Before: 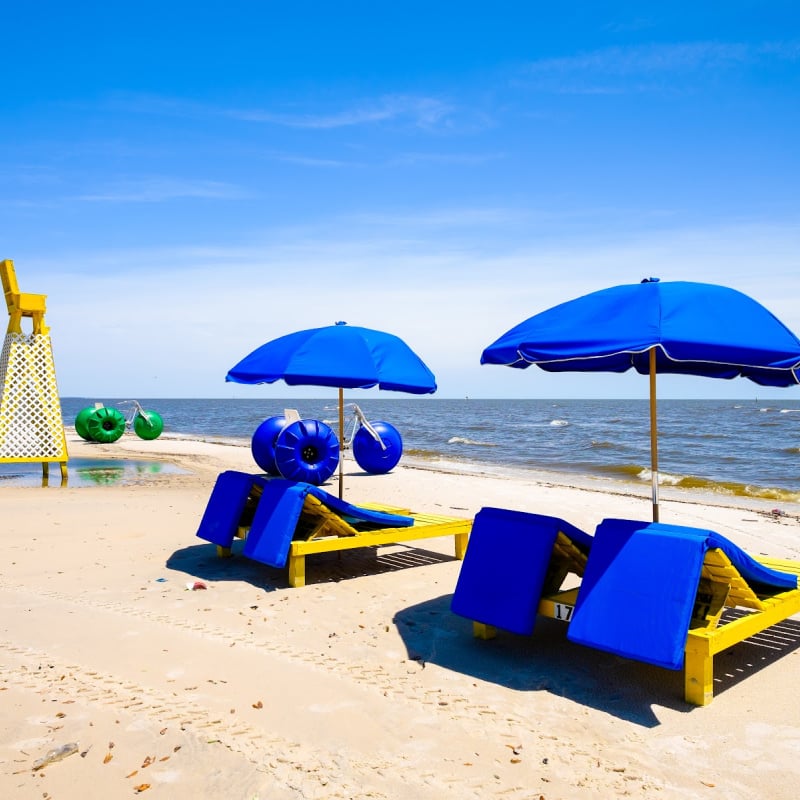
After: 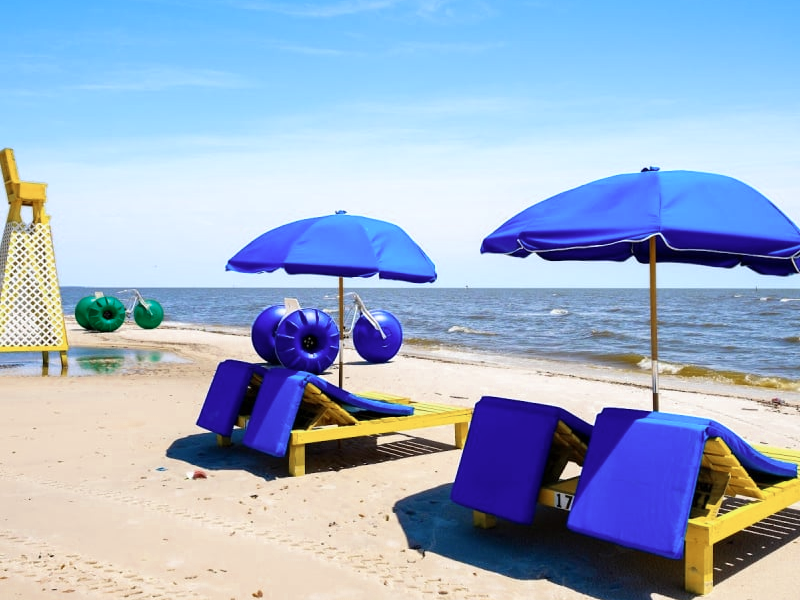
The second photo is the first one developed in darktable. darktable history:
color zones: curves: ch0 [(0, 0.5) (0.125, 0.4) (0.25, 0.5) (0.375, 0.4) (0.5, 0.4) (0.625, 0.6) (0.75, 0.6) (0.875, 0.5)]; ch1 [(0, 0.4) (0.125, 0.5) (0.25, 0.4) (0.375, 0.4) (0.5, 0.4) (0.625, 0.4) (0.75, 0.5) (0.875, 0.4)]; ch2 [(0, 0.6) (0.125, 0.5) (0.25, 0.5) (0.375, 0.6) (0.5, 0.6) (0.625, 0.5) (0.75, 0.5) (0.875, 0.5)]
crop: top 13.961%, bottom 10.914%
